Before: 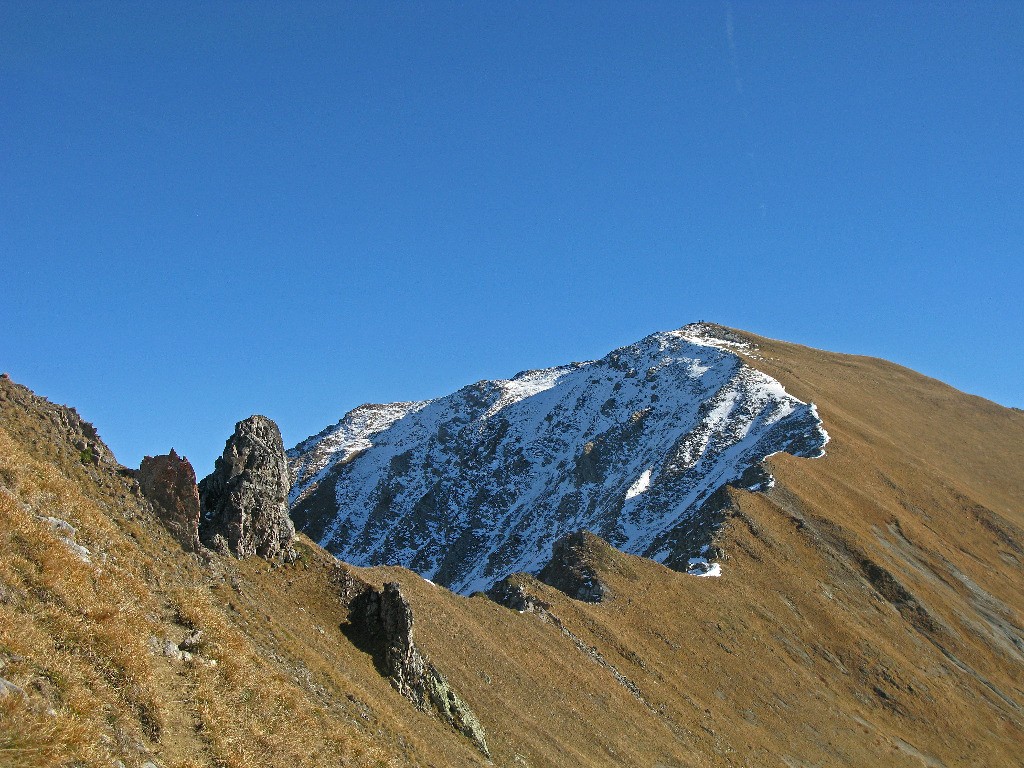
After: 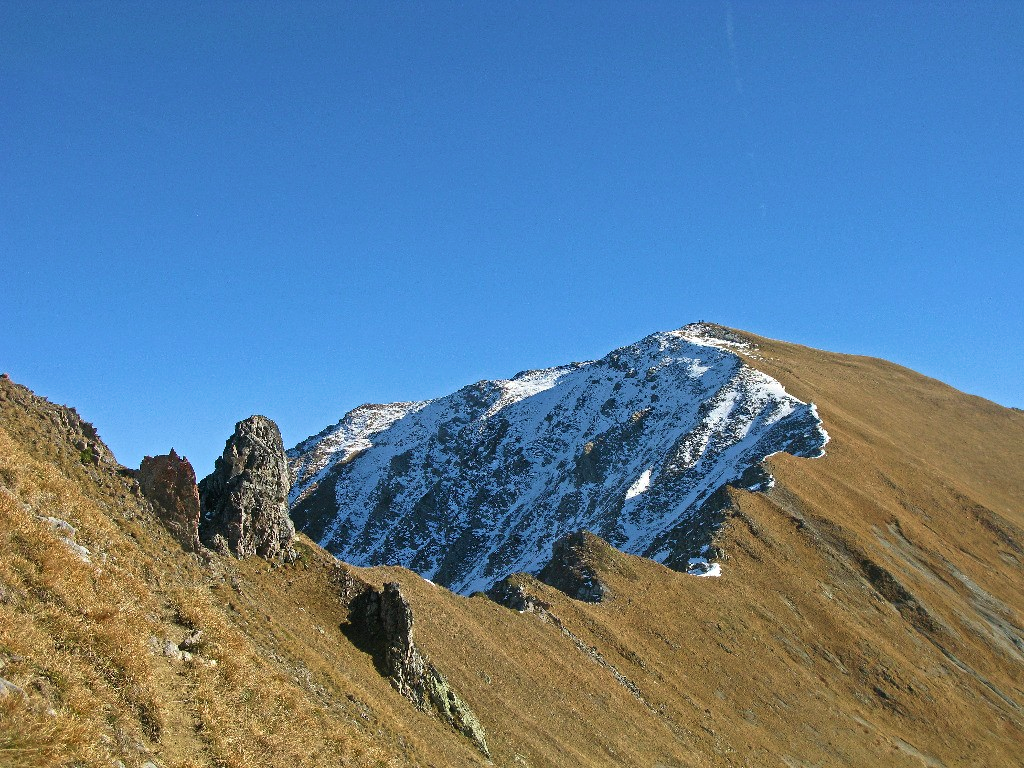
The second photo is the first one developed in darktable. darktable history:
shadows and highlights: shadows 37.28, highlights -27.07, soften with gaussian
velvia: on, module defaults
contrast brightness saturation: contrast 0.146, brightness 0.046
